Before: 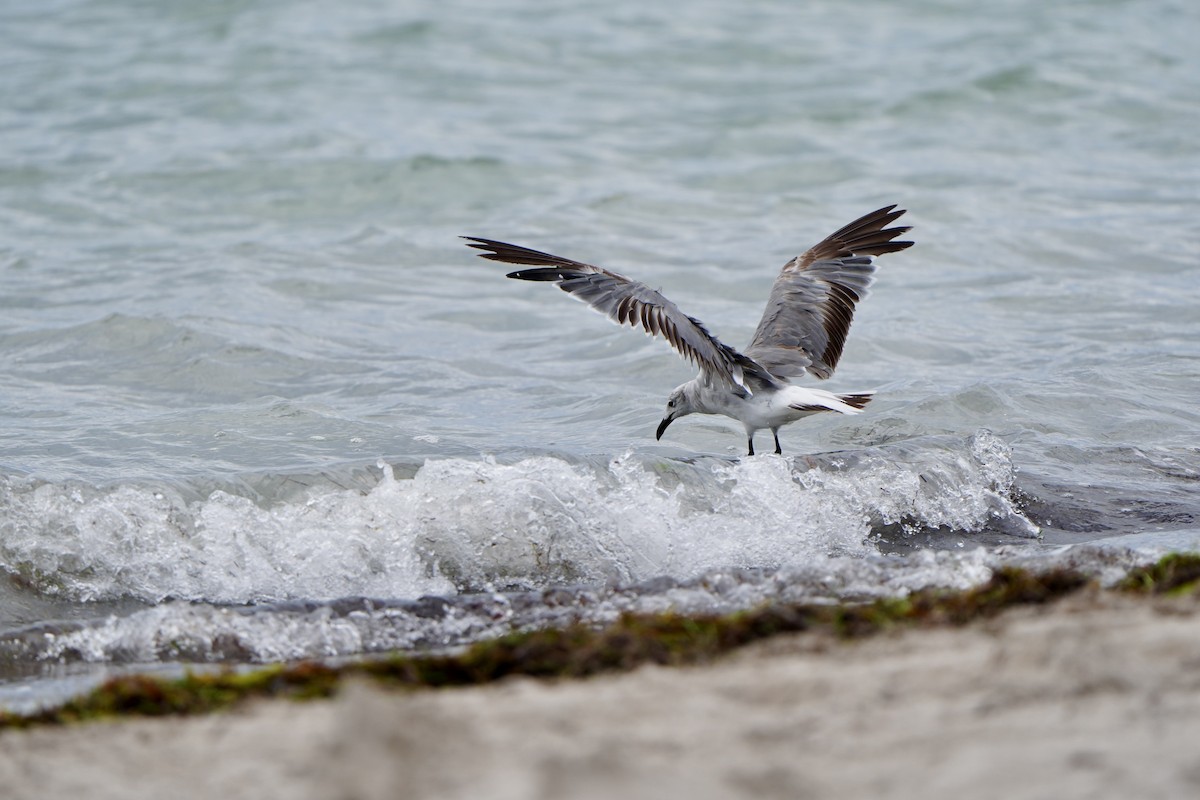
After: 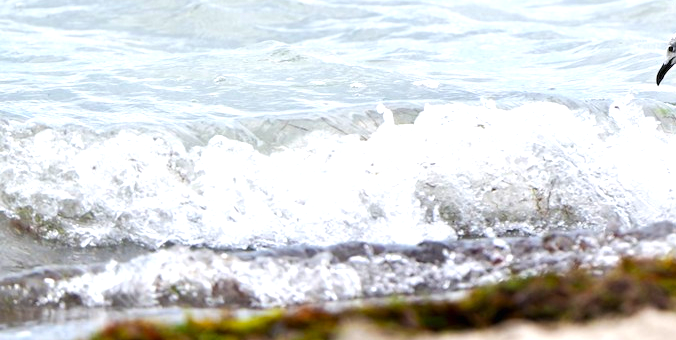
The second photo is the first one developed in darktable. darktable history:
crop: top 44.483%, right 43.593%, bottom 12.892%
tone equalizer: on, module defaults
exposure: black level correction 0, exposure 1.1 EV, compensate exposure bias true, compensate highlight preservation false
